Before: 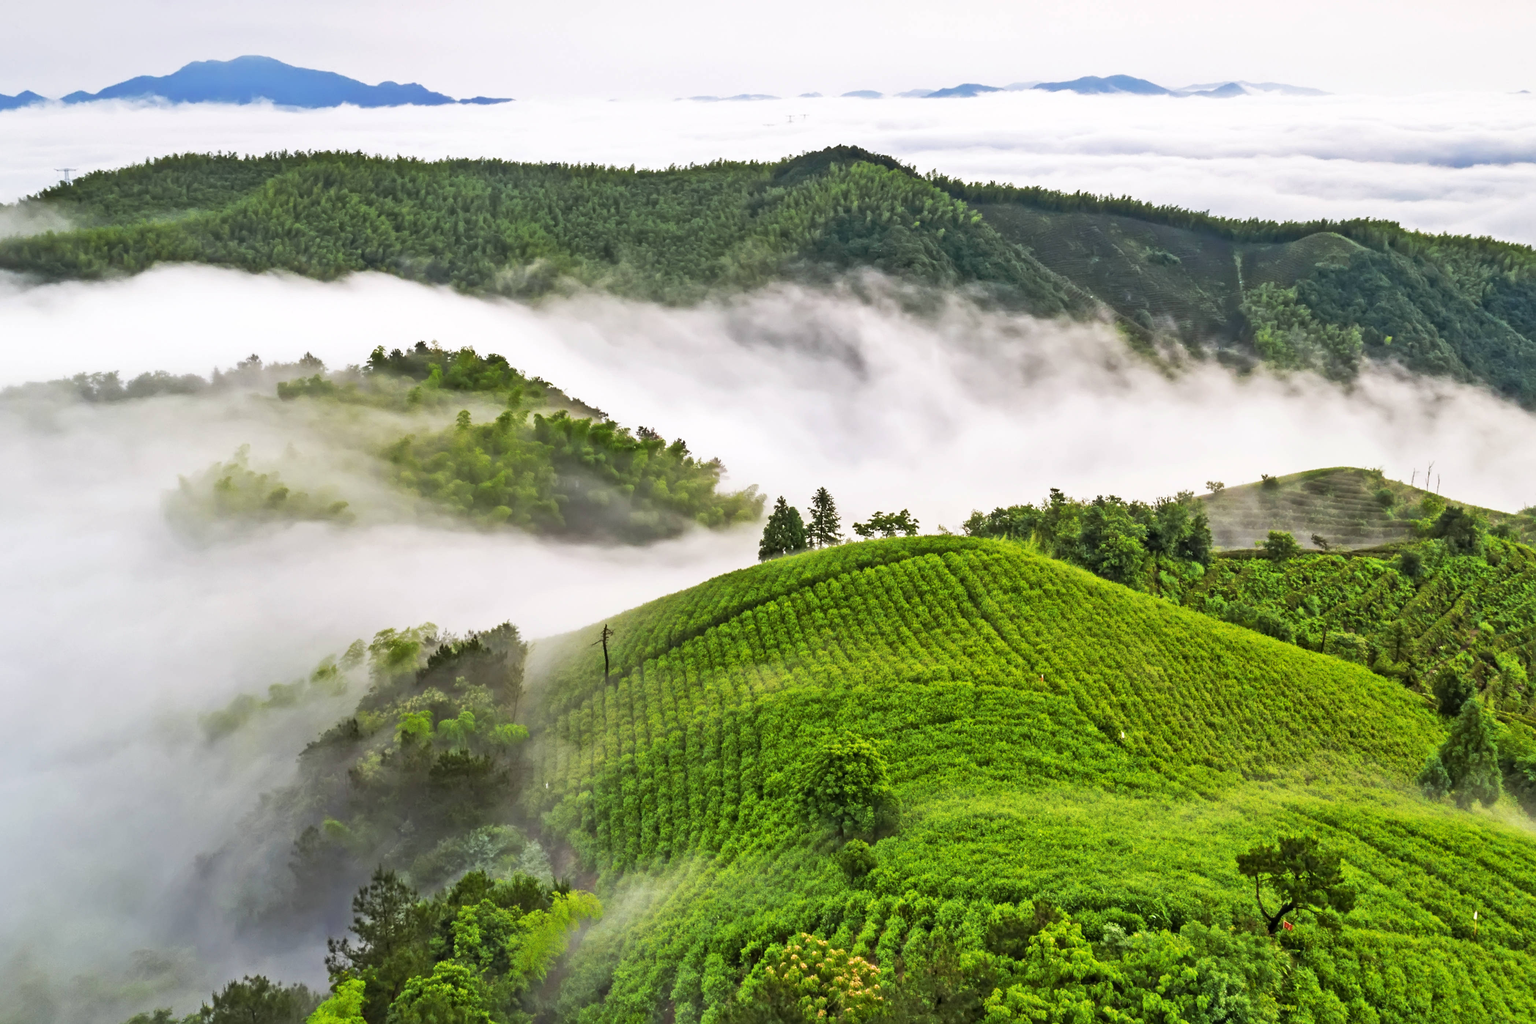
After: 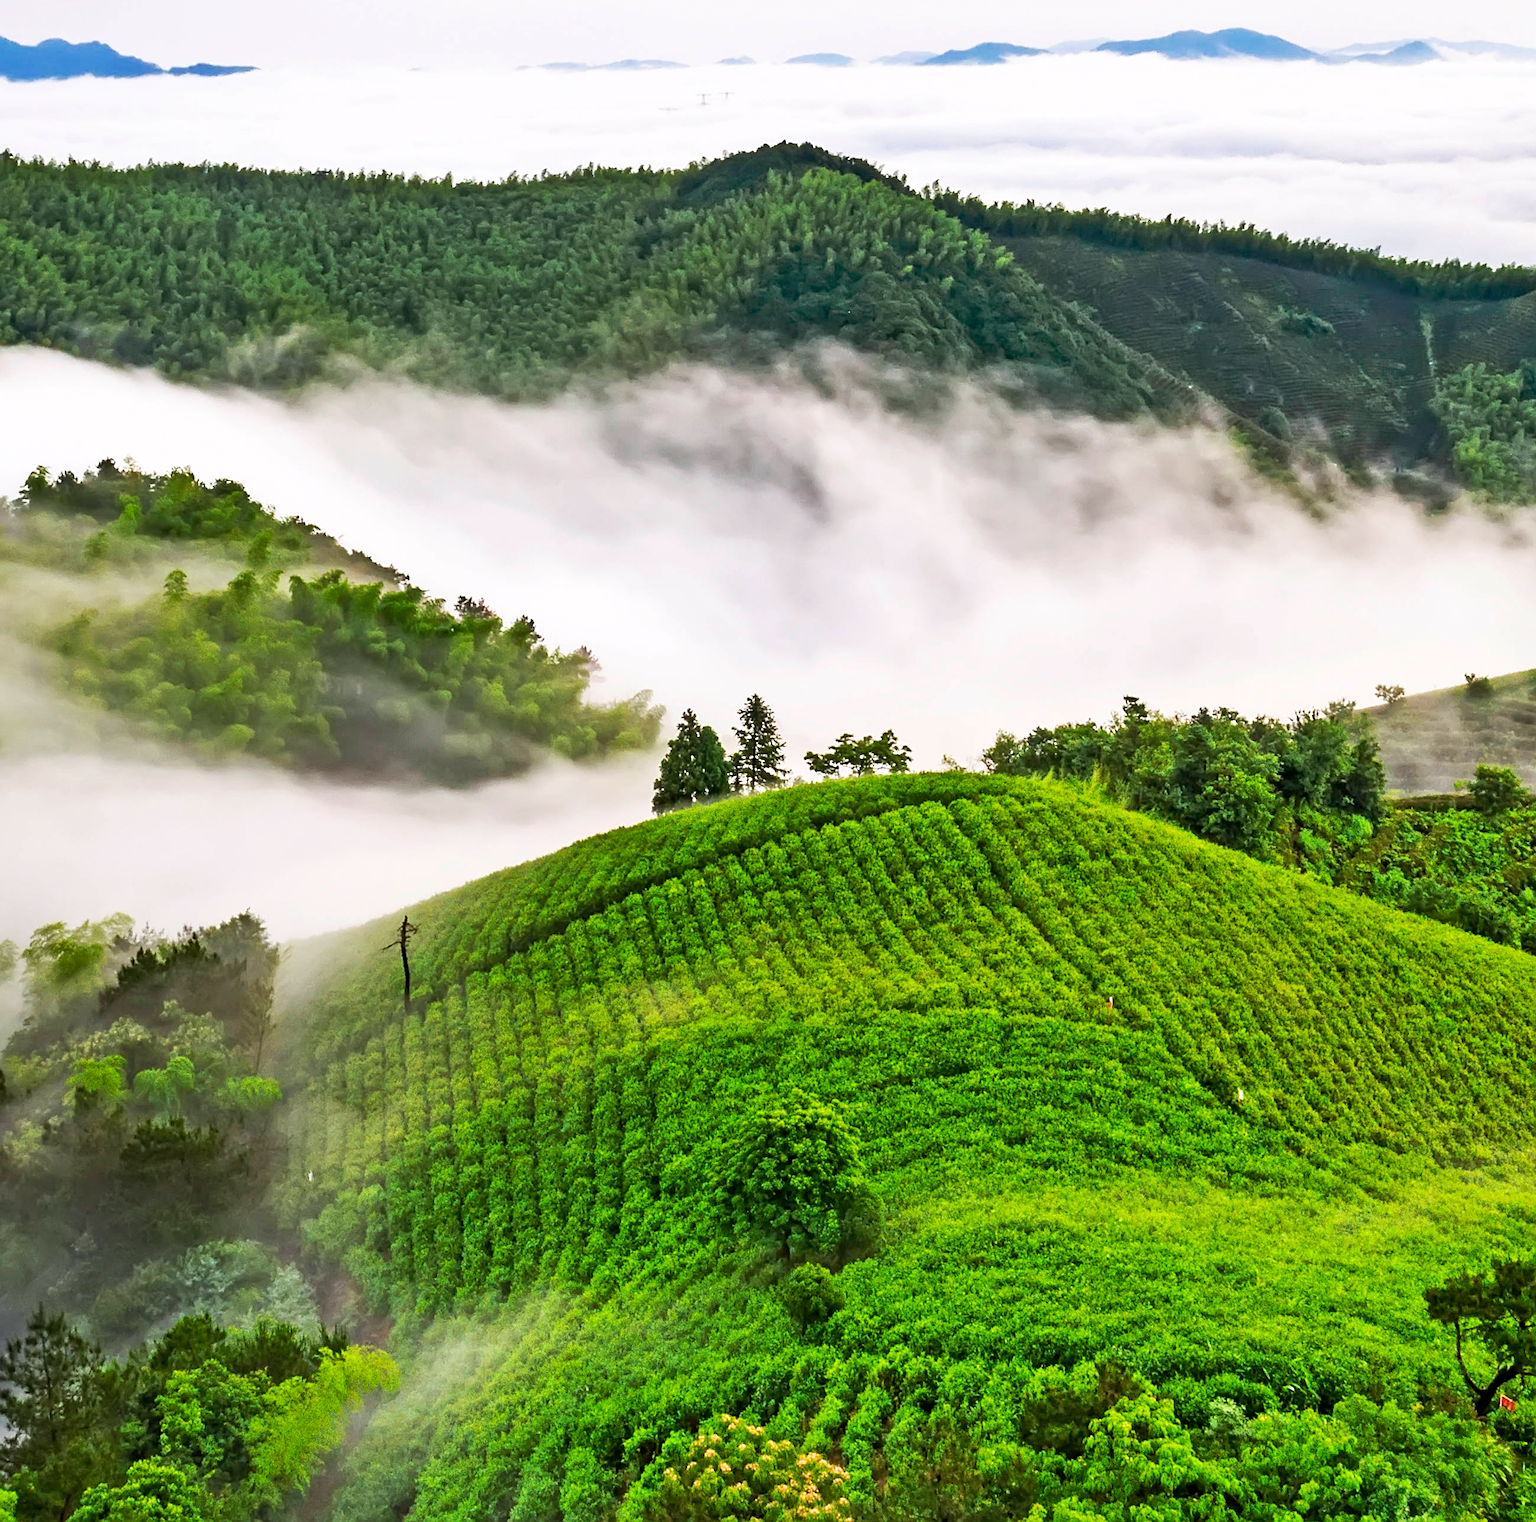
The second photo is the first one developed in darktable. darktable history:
crop and rotate: left 23.119%, top 5.628%, right 14.972%, bottom 2.34%
sharpen: on, module defaults
levels: mode automatic, levels [0, 0.352, 0.703]
contrast brightness saturation: contrast 0.102, brightness 0.023, saturation 0.022
haze removal: compatibility mode true, adaptive false
exposure: compensate highlight preservation false
